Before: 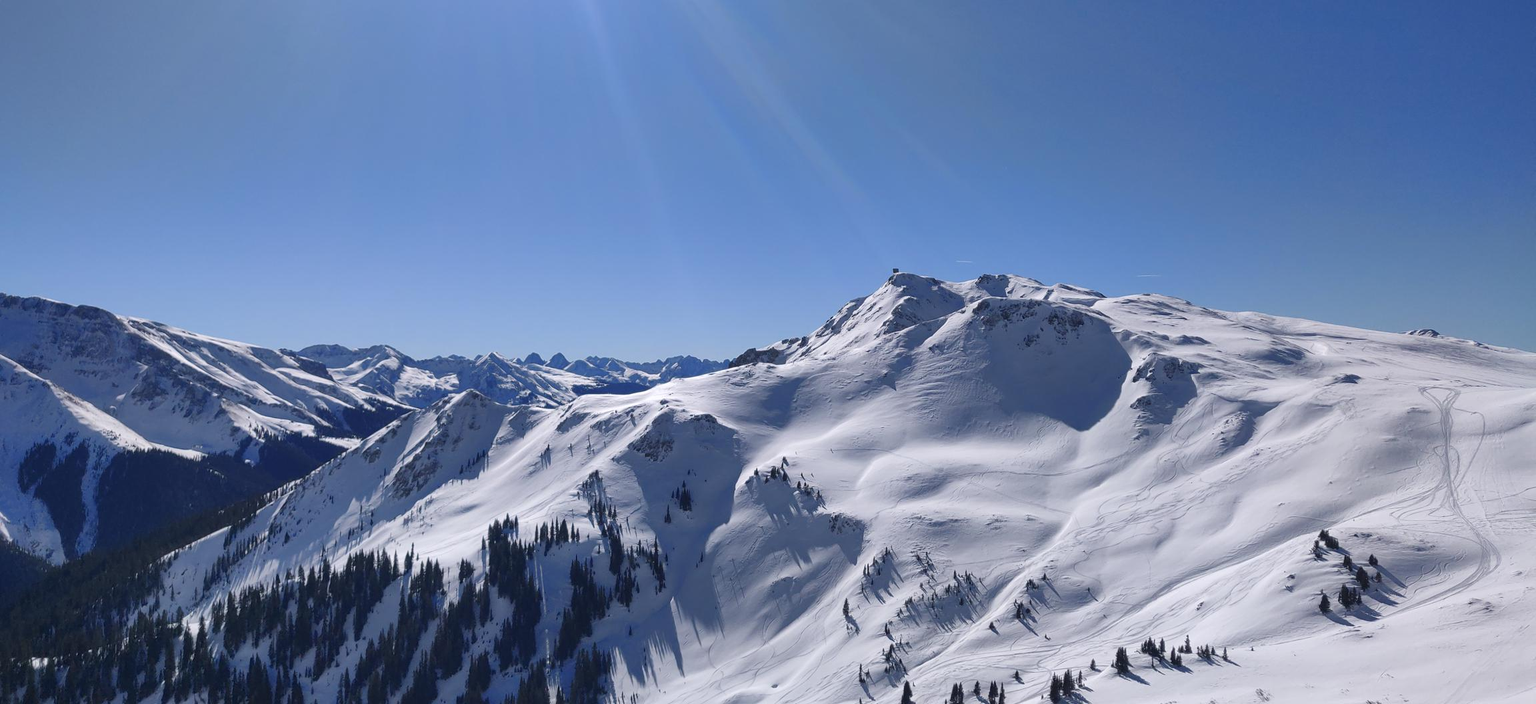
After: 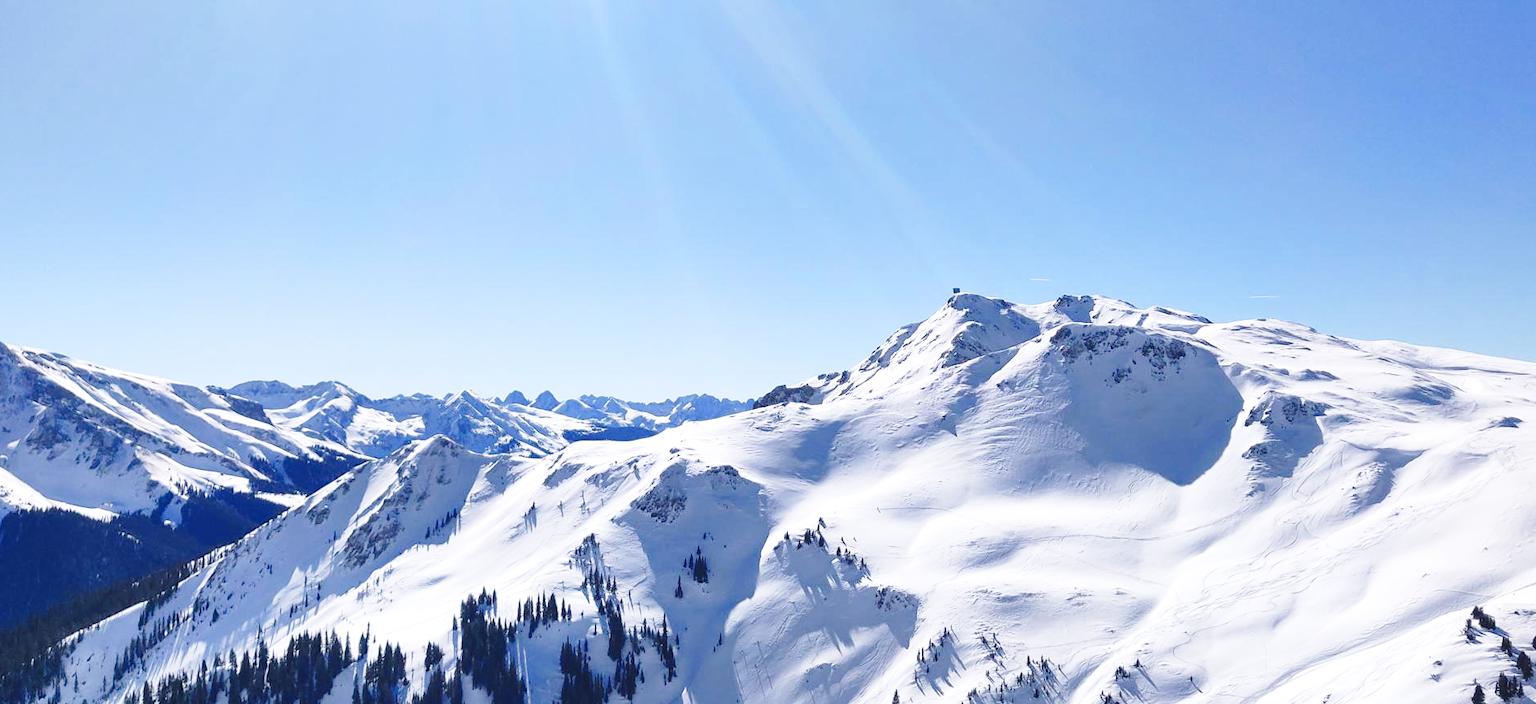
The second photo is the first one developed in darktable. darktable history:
exposure: black level correction 0, exposure 0.5 EV, compensate highlight preservation false
crop and rotate: left 7.196%, top 4.574%, right 10.605%, bottom 13.178%
base curve: curves: ch0 [(0, 0) (0.028, 0.03) (0.121, 0.232) (0.46, 0.748) (0.859, 0.968) (1, 1)], preserve colors none
